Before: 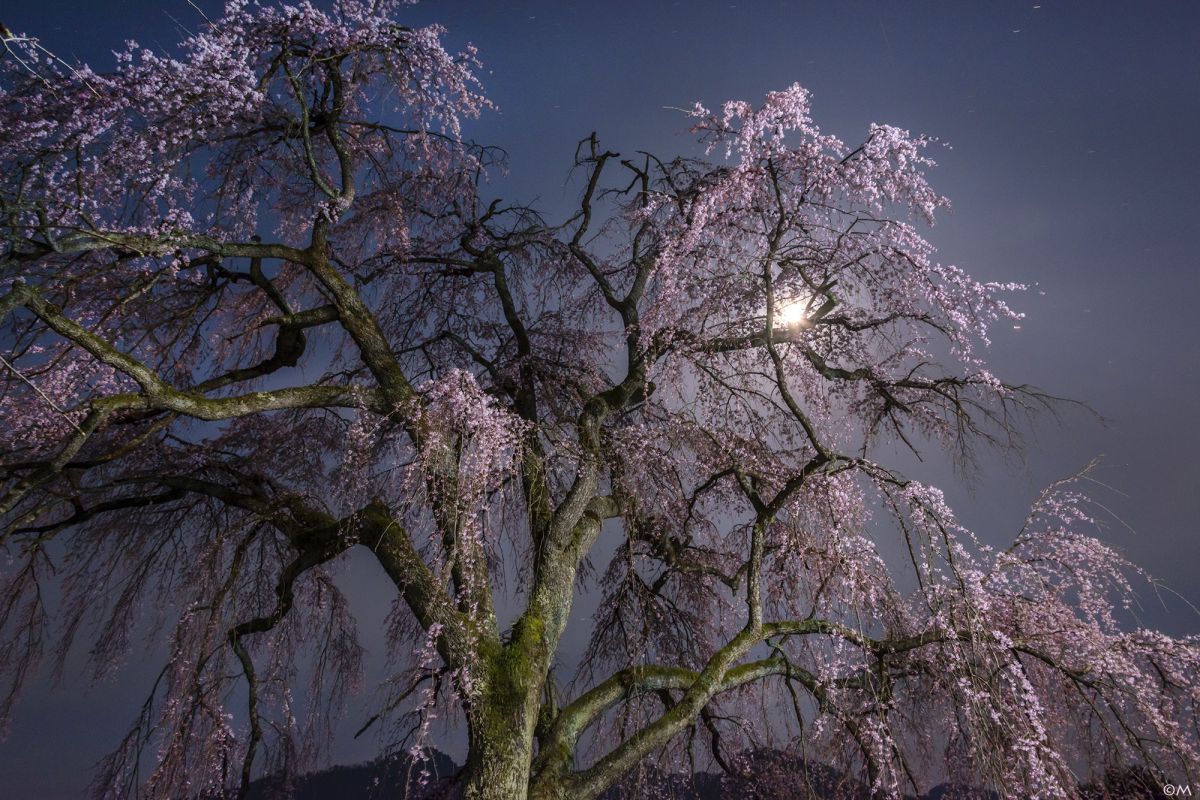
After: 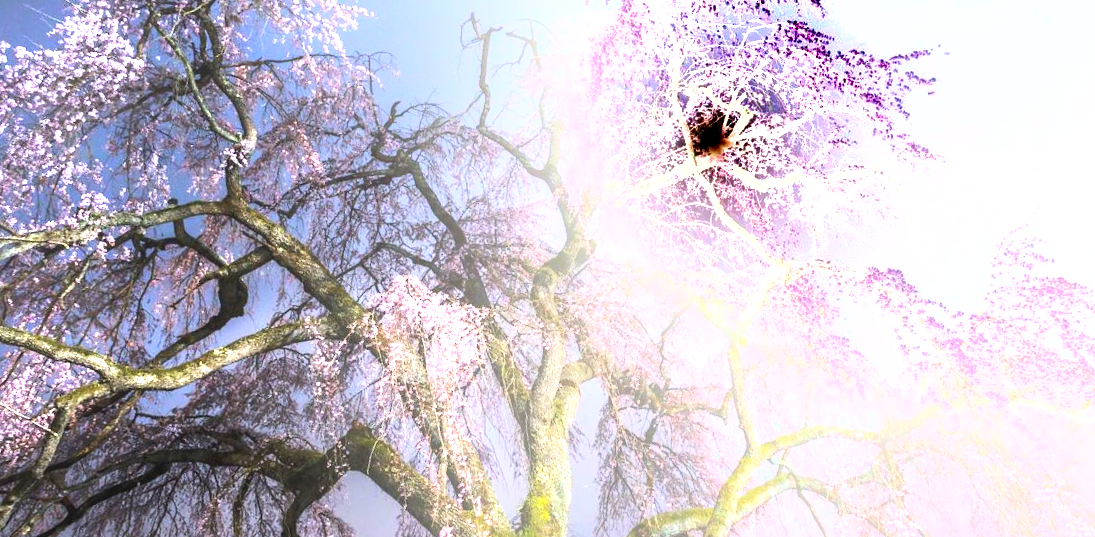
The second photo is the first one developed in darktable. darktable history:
tone equalizer: -8 EV -0.75 EV, -7 EV -0.7 EV, -6 EV -0.6 EV, -5 EV -0.4 EV, -3 EV 0.4 EV, -2 EV 0.6 EV, -1 EV 0.7 EV, +0 EV 0.75 EV, edges refinement/feathering 500, mask exposure compensation -1.57 EV, preserve details no
rotate and perspective: rotation -14.8°, crop left 0.1, crop right 0.903, crop top 0.25, crop bottom 0.748
bloom: threshold 82.5%, strength 16.25%
shadows and highlights: highlights 70.7, soften with gaussian
exposure: exposure 2.04 EV, compensate highlight preservation false
